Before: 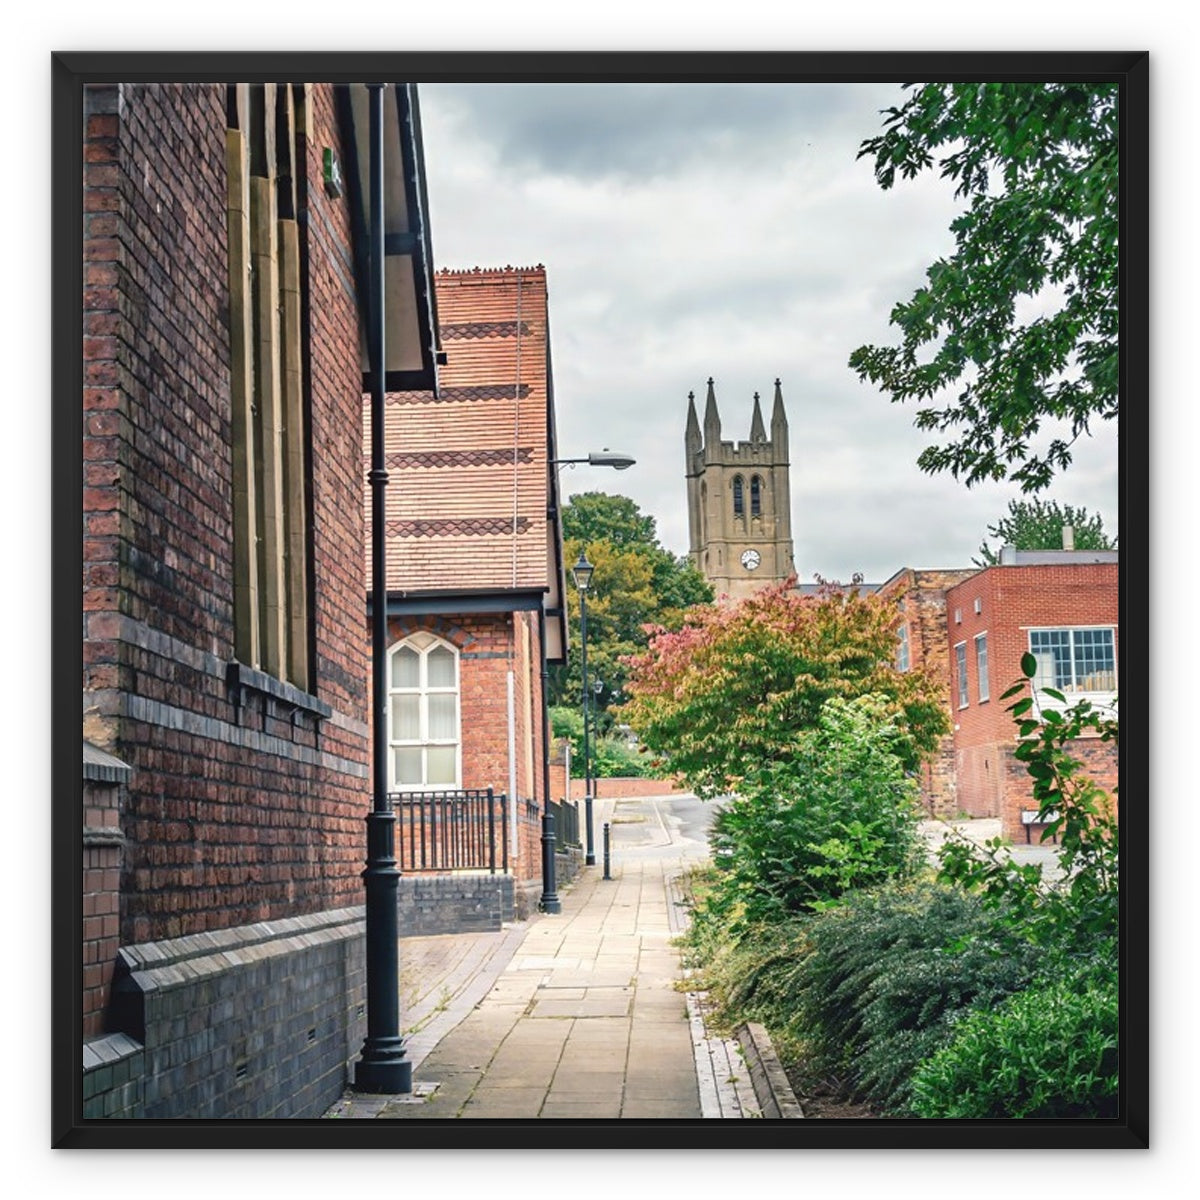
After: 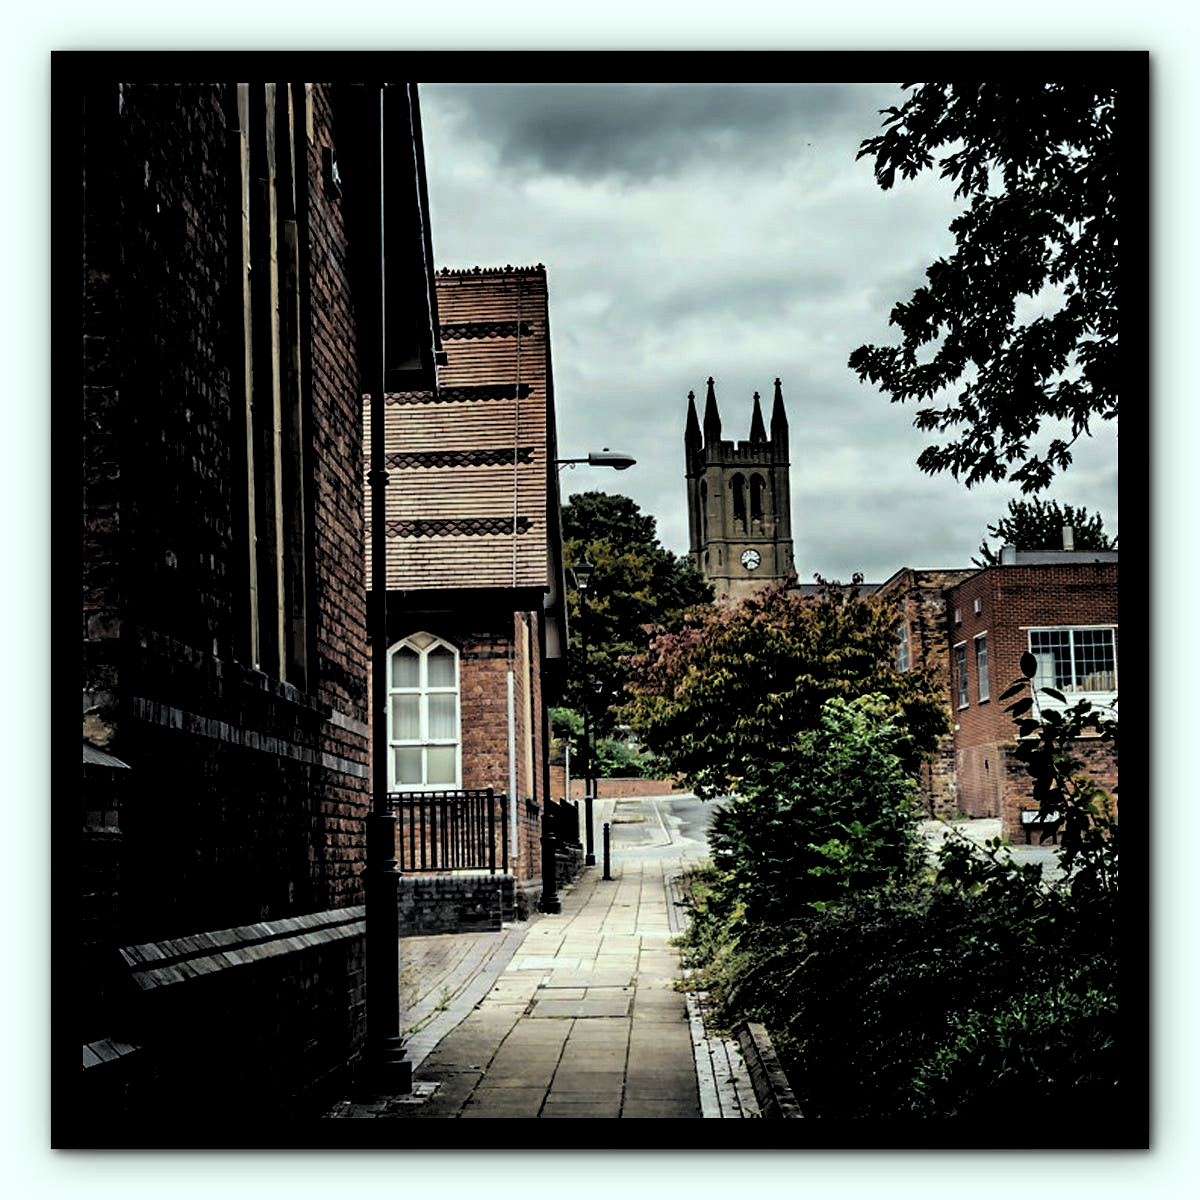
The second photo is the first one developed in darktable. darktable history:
levels: levels [0.514, 0.759, 1]
color correction: highlights a* -6.69, highlights b* 0.49
sharpen: radius 5.325, amount 0.312, threshold 26.433
contrast brightness saturation: contrast 0.07, brightness 0.08, saturation 0.18
